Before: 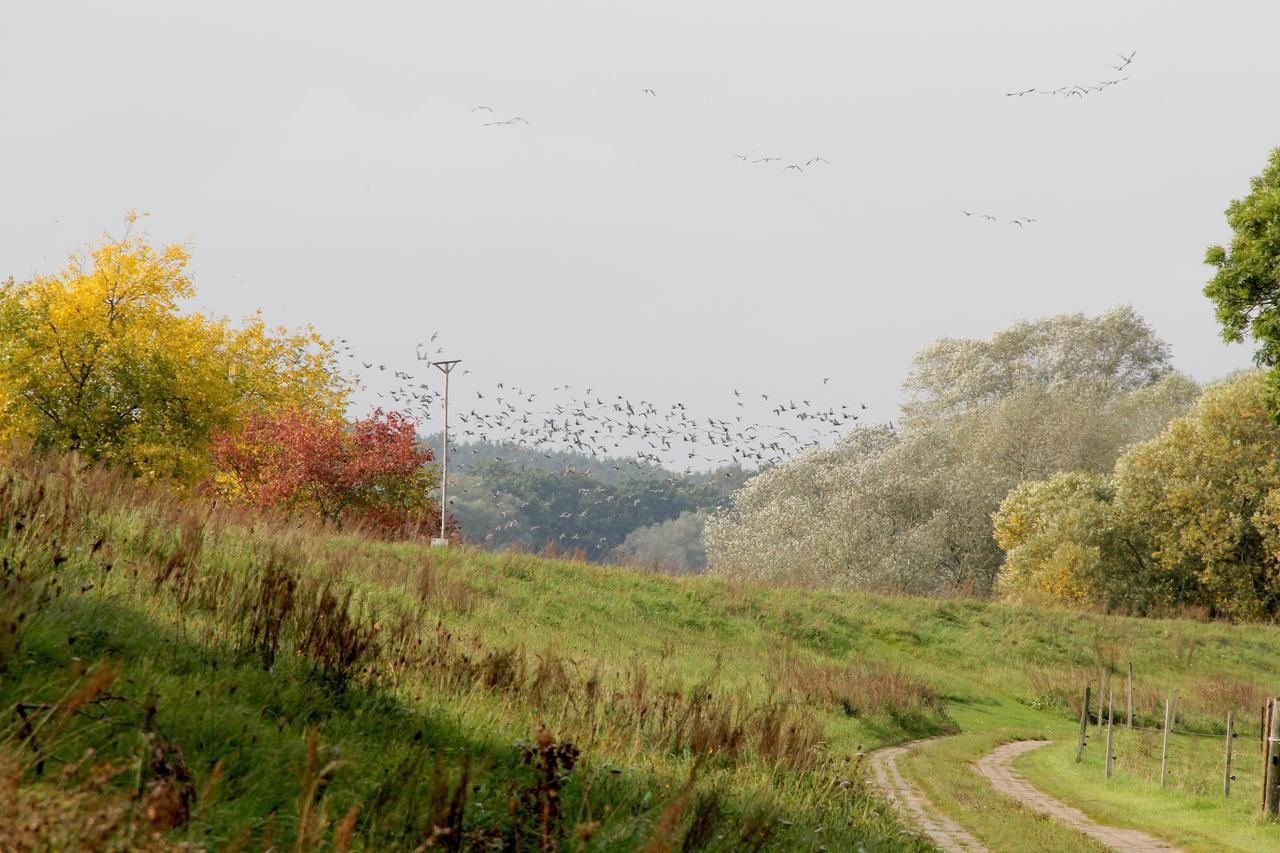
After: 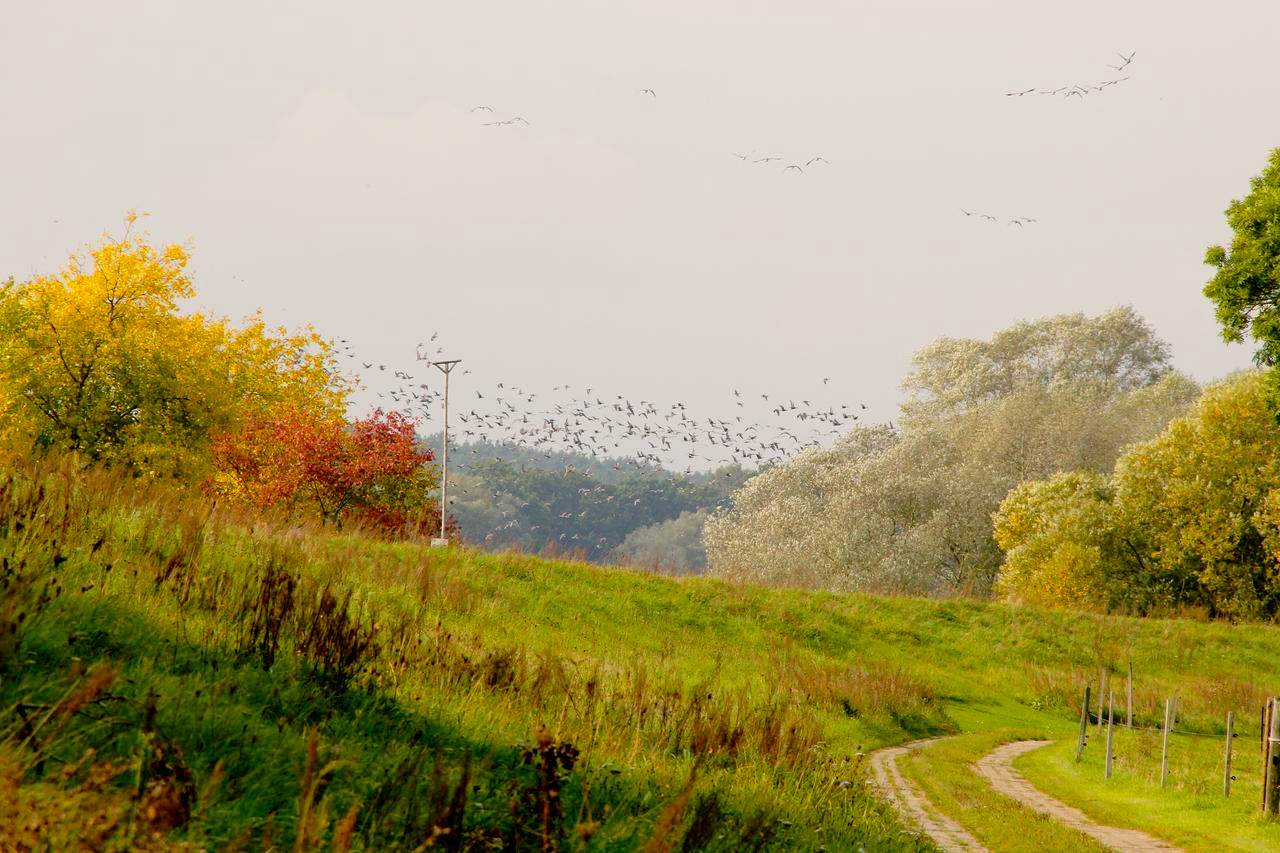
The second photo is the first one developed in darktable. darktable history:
color balance rgb: highlights gain › chroma 2.016%, highlights gain › hue 71.77°, linear chroma grading › global chroma 6.879%, perceptual saturation grading › global saturation 19.295%, global vibrance 20.284%
tone curve: curves: ch0 [(0, 0) (0.126, 0.061) (0.362, 0.382) (0.498, 0.498) (0.706, 0.712) (1, 1)]; ch1 [(0, 0) (0.5, 0.522) (0.55, 0.586) (1, 1)]; ch2 [(0, 0) (0.44, 0.424) (0.5, 0.482) (0.537, 0.538) (1, 1)], preserve colors none
